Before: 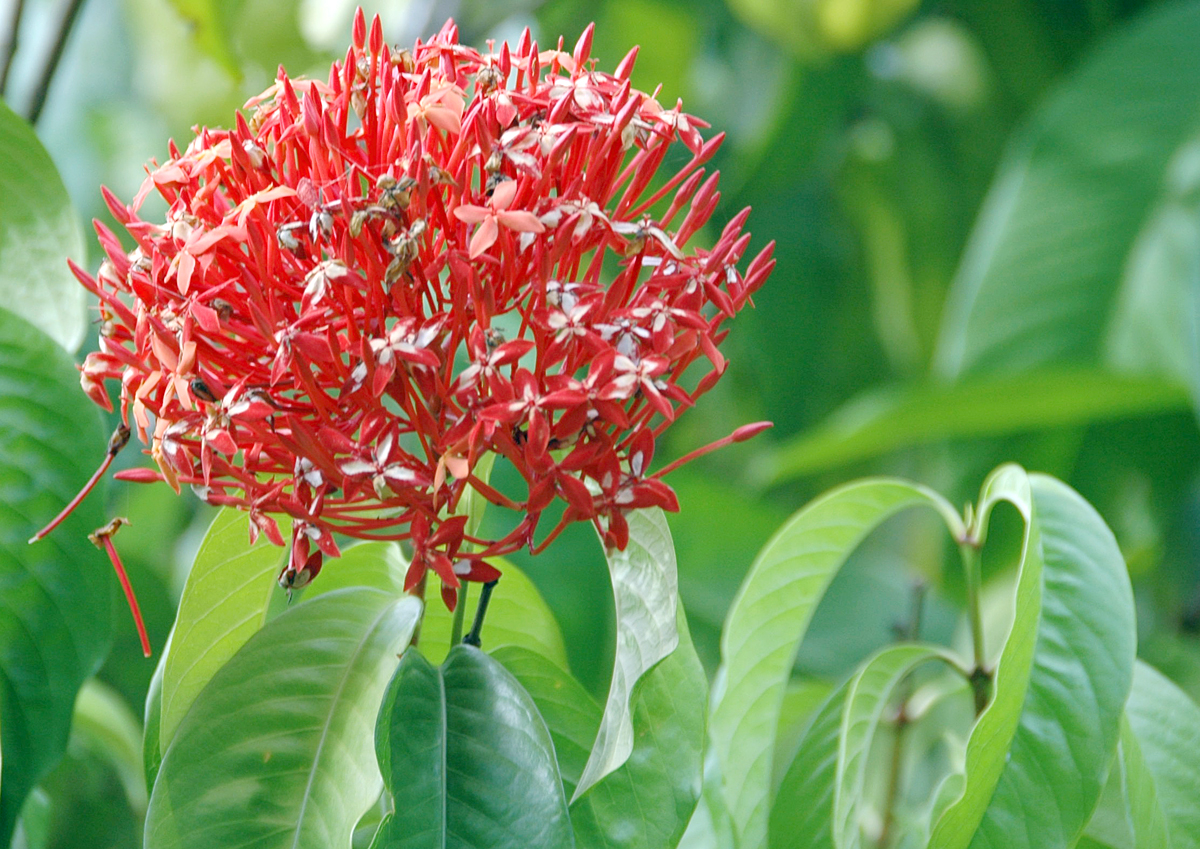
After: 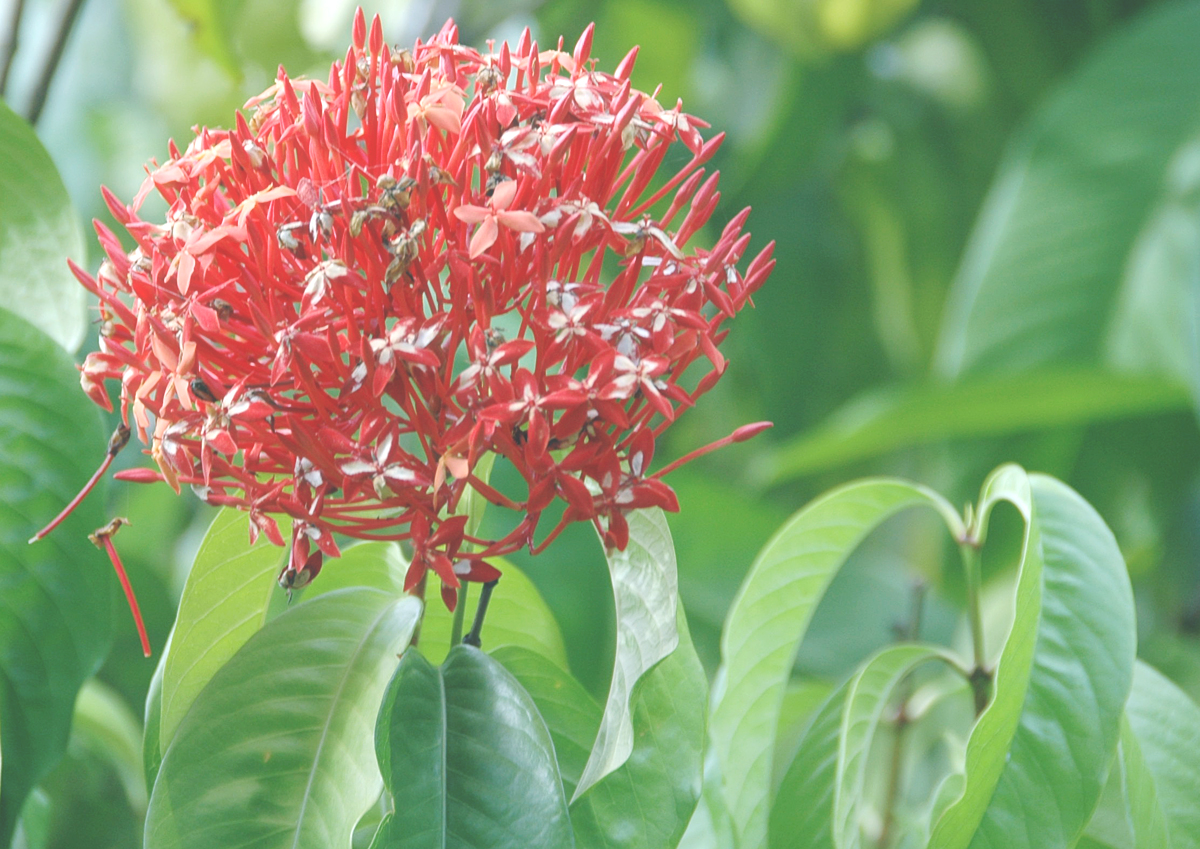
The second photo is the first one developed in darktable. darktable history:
haze removal: strength -0.103, compatibility mode true, adaptive false
exposure: black level correction -0.039, exposure 0.06 EV, compensate highlight preservation false
